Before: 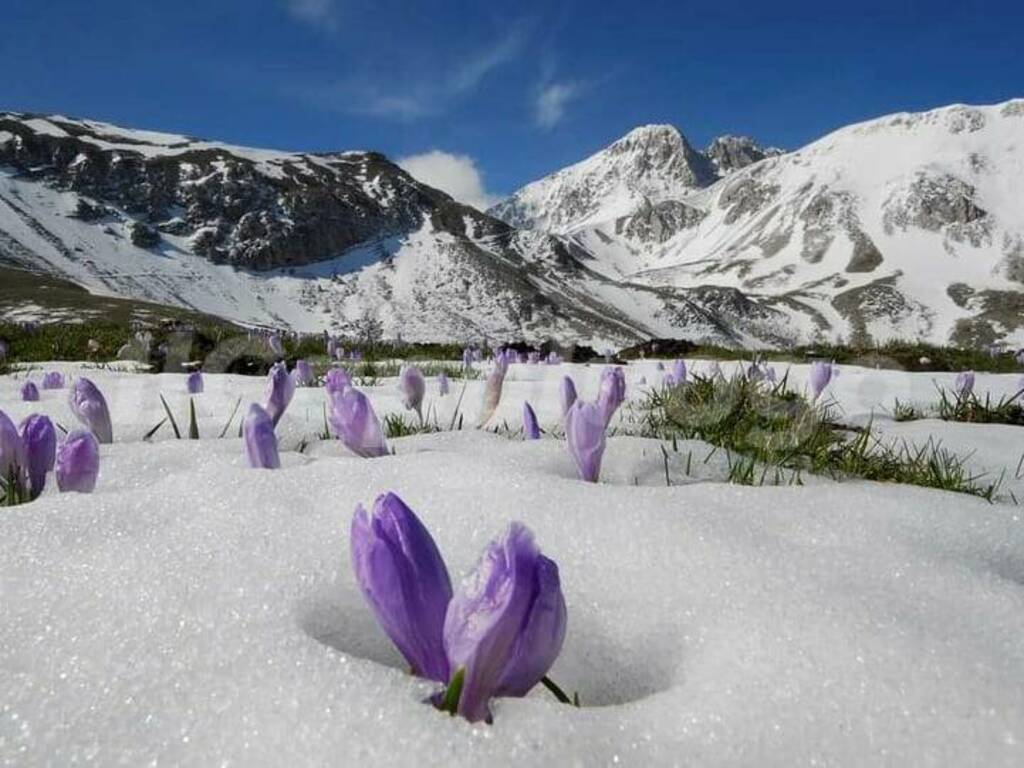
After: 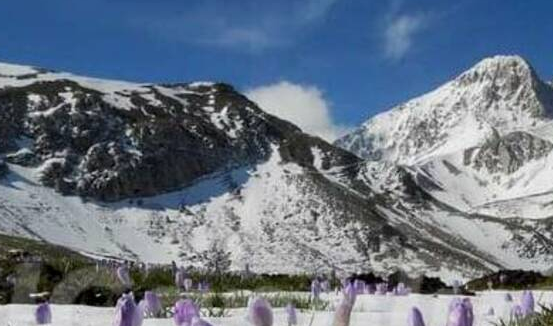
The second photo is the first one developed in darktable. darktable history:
crop: left 14.865%, top 9.061%, right 31.1%, bottom 48.363%
local contrast: mode bilateral grid, contrast 21, coarseness 49, detail 119%, midtone range 0.2
